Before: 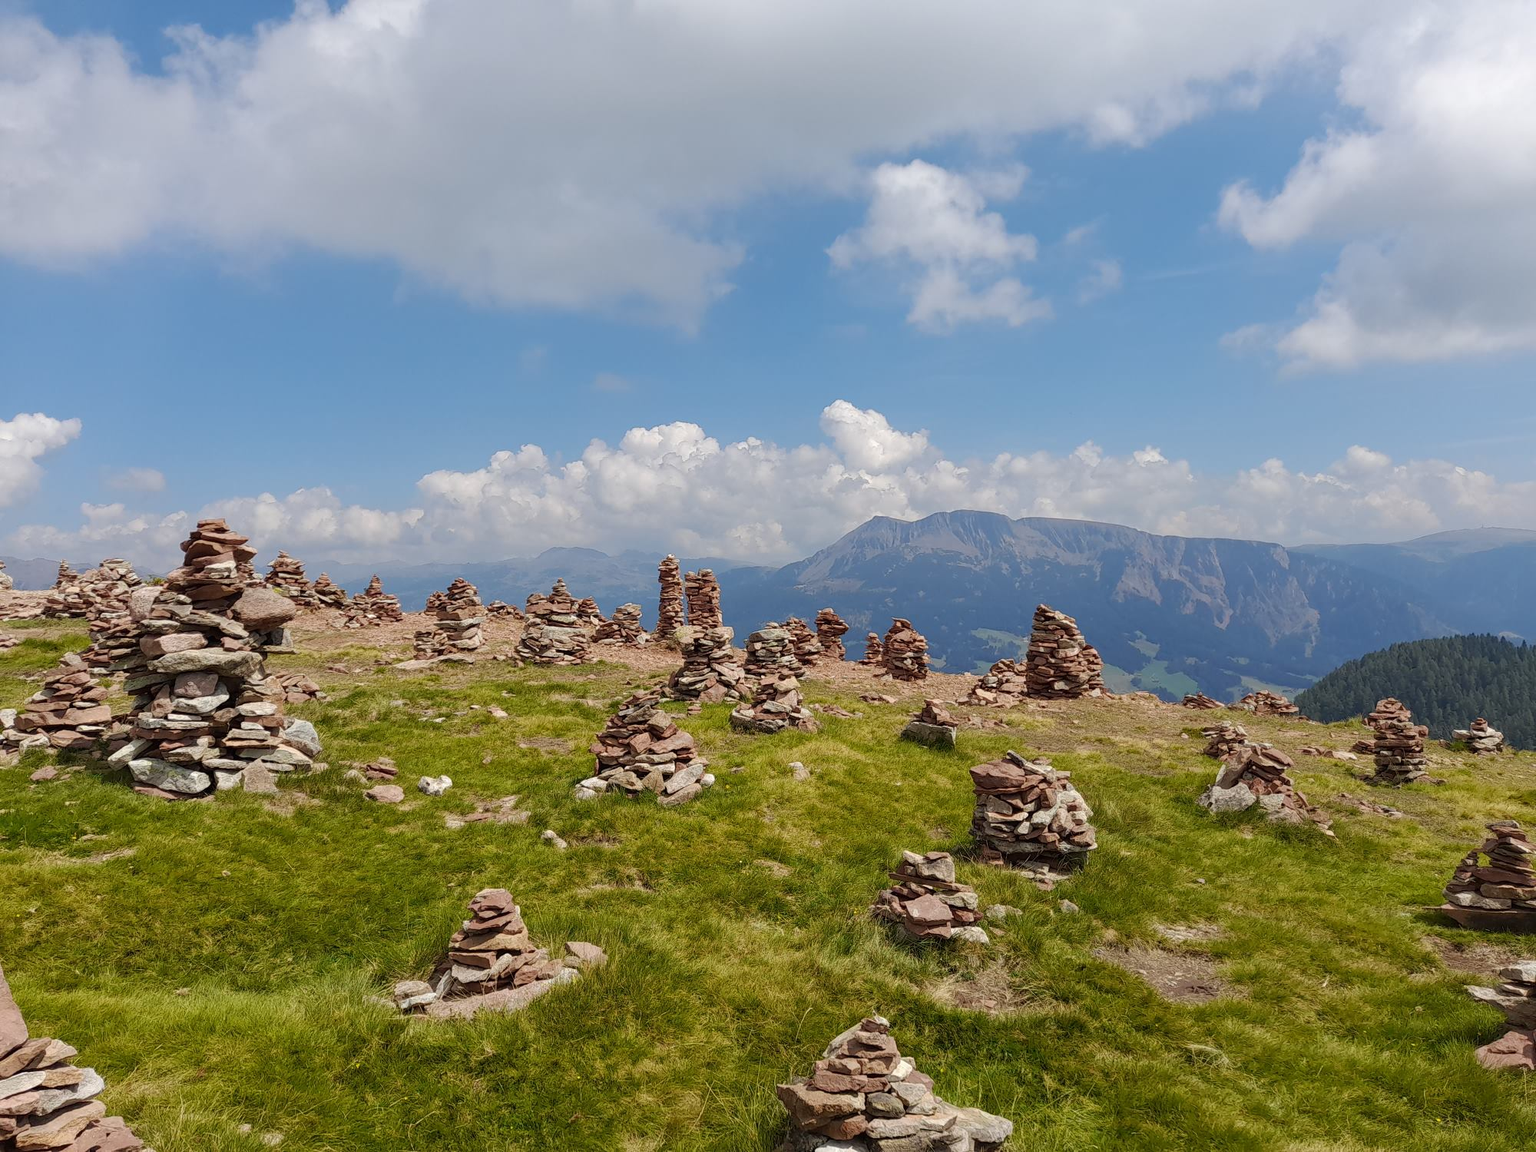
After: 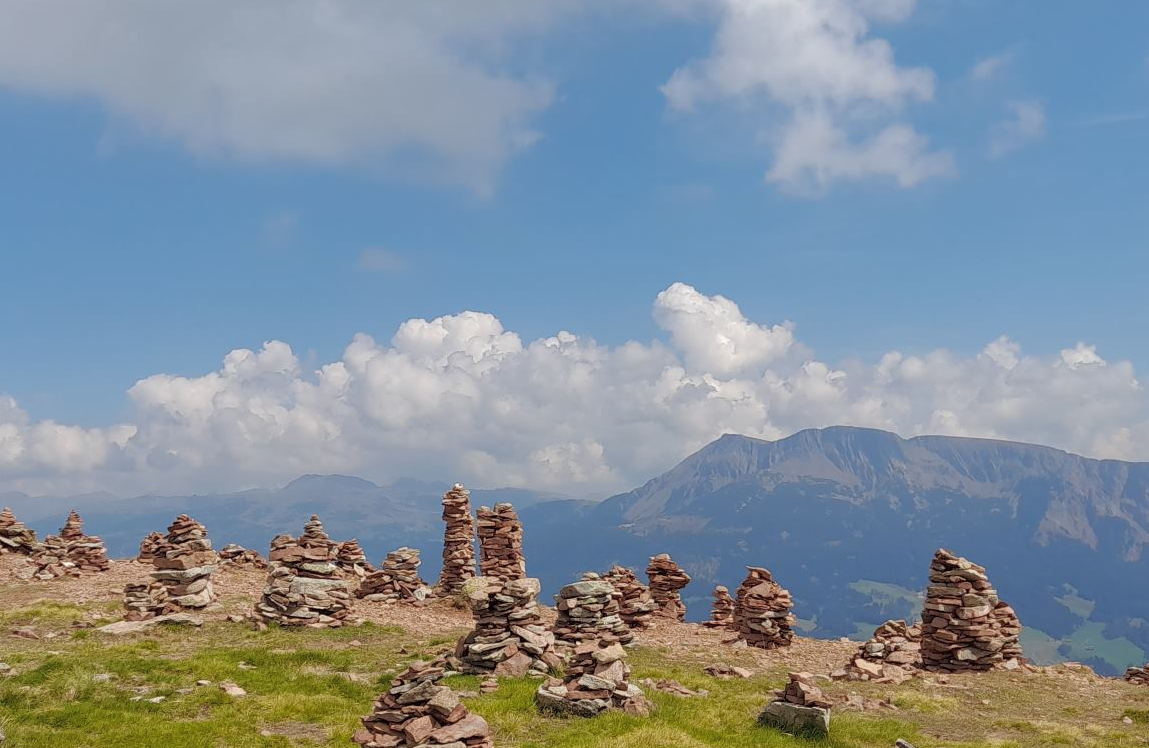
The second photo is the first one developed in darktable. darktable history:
exposure: compensate highlight preservation false
tone curve: curves: ch0 [(0, 0) (0.003, 0.005) (0.011, 0.016) (0.025, 0.036) (0.044, 0.071) (0.069, 0.112) (0.1, 0.149) (0.136, 0.187) (0.177, 0.228) (0.224, 0.272) (0.277, 0.32) (0.335, 0.374) (0.399, 0.429) (0.468, 0.479) (0.543, 0.538) (0.623, 0.609) (0.709, 0.697) (0.801, 0.789) (0.898, 0.876) (1, 1)], color space Lab, independent channels, preserve colors none
crop: left 20.785%, top 15.885%, right 21.763%, bottom 34.193%
